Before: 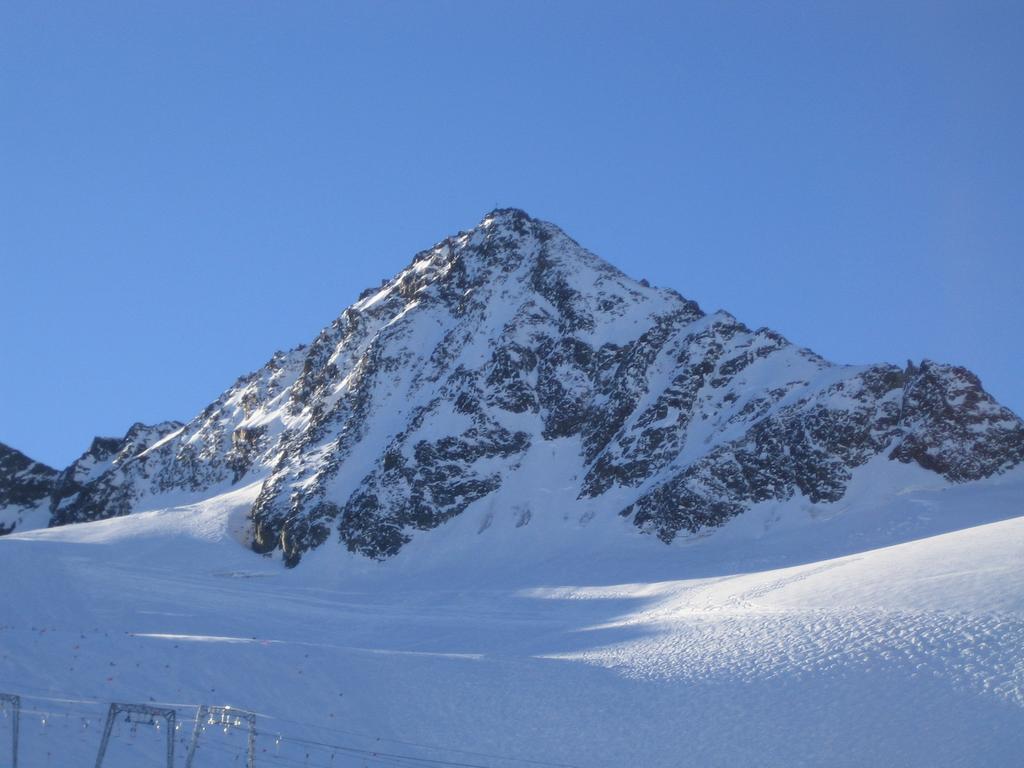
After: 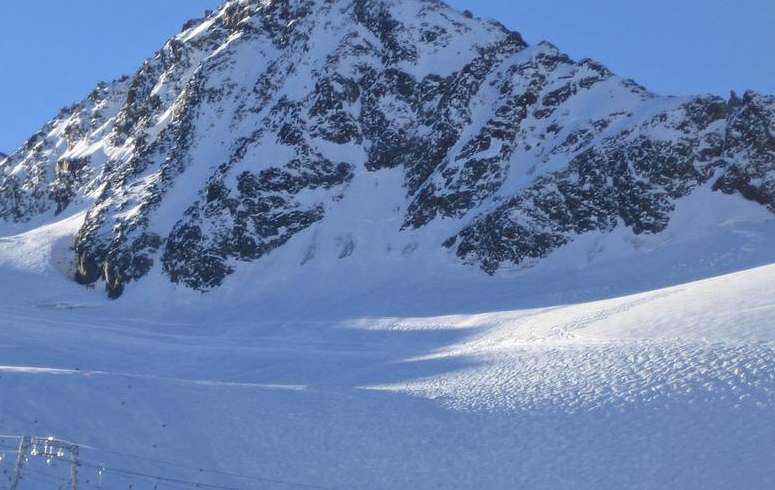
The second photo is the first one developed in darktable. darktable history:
local contrast: mode bilateral grid, contrast 28, coarseness 16, detail 115%, midtone range 0.2
crop and rotate: left 17.299%, top 35.115%, right 7.015%, bottom 1.024%
